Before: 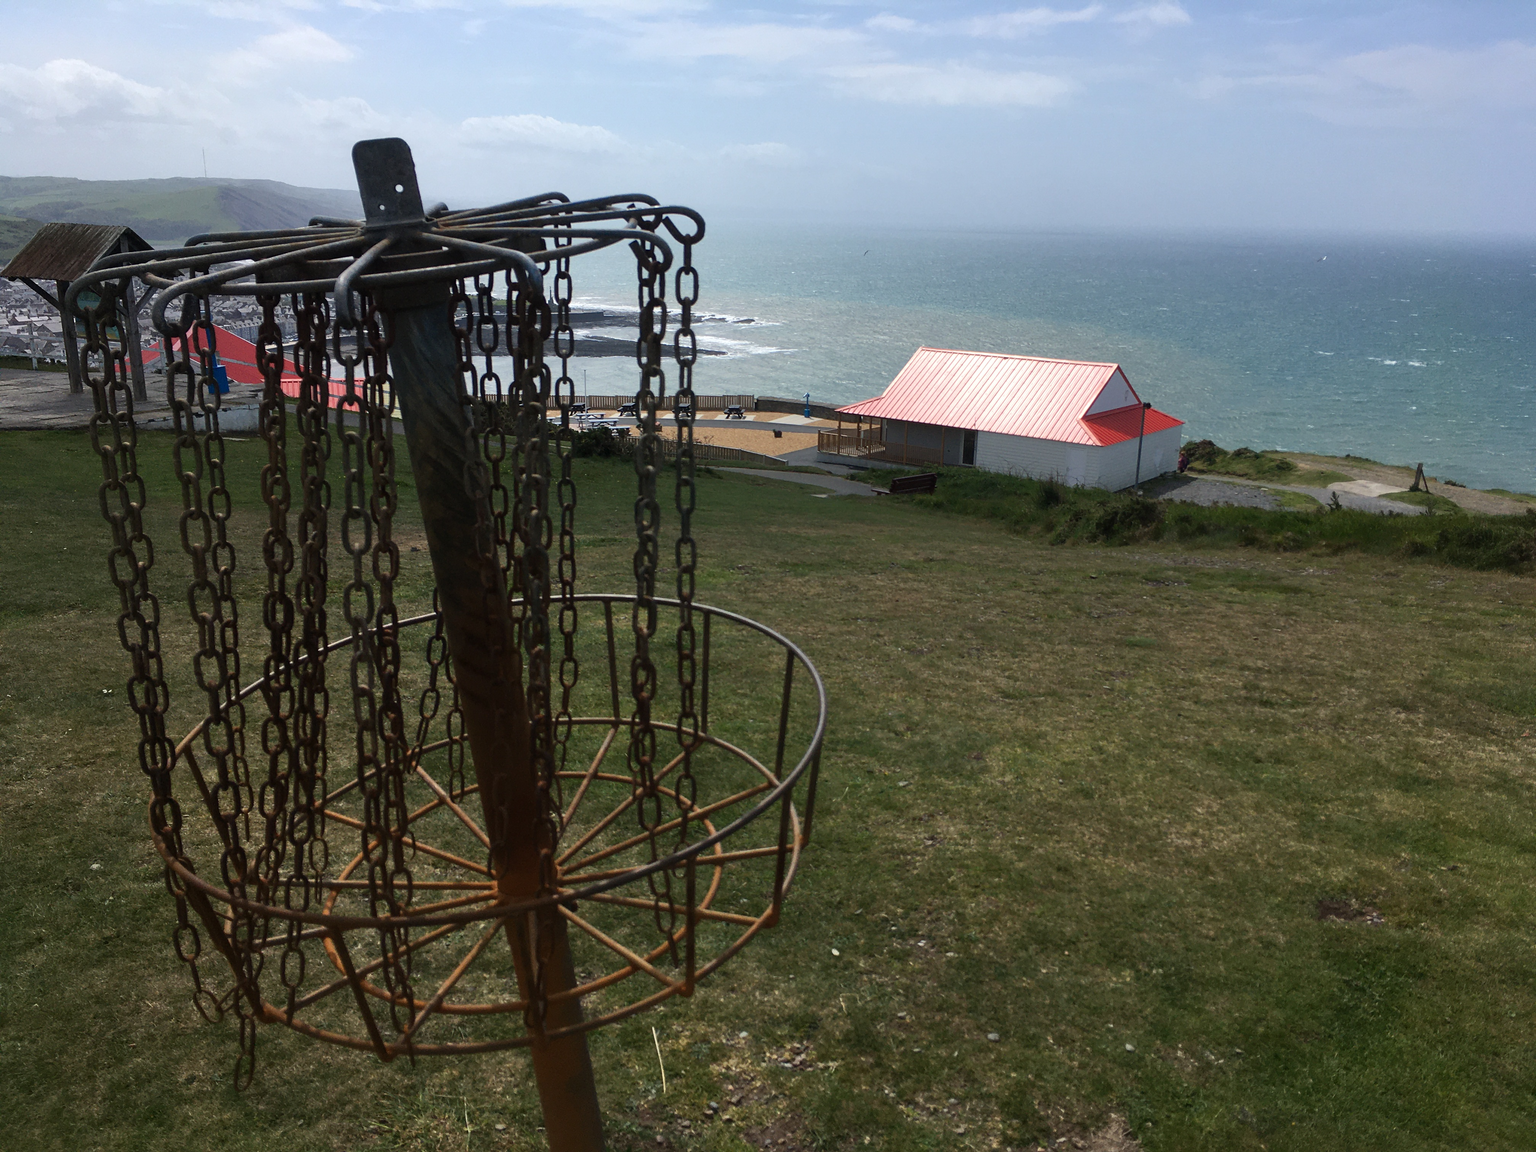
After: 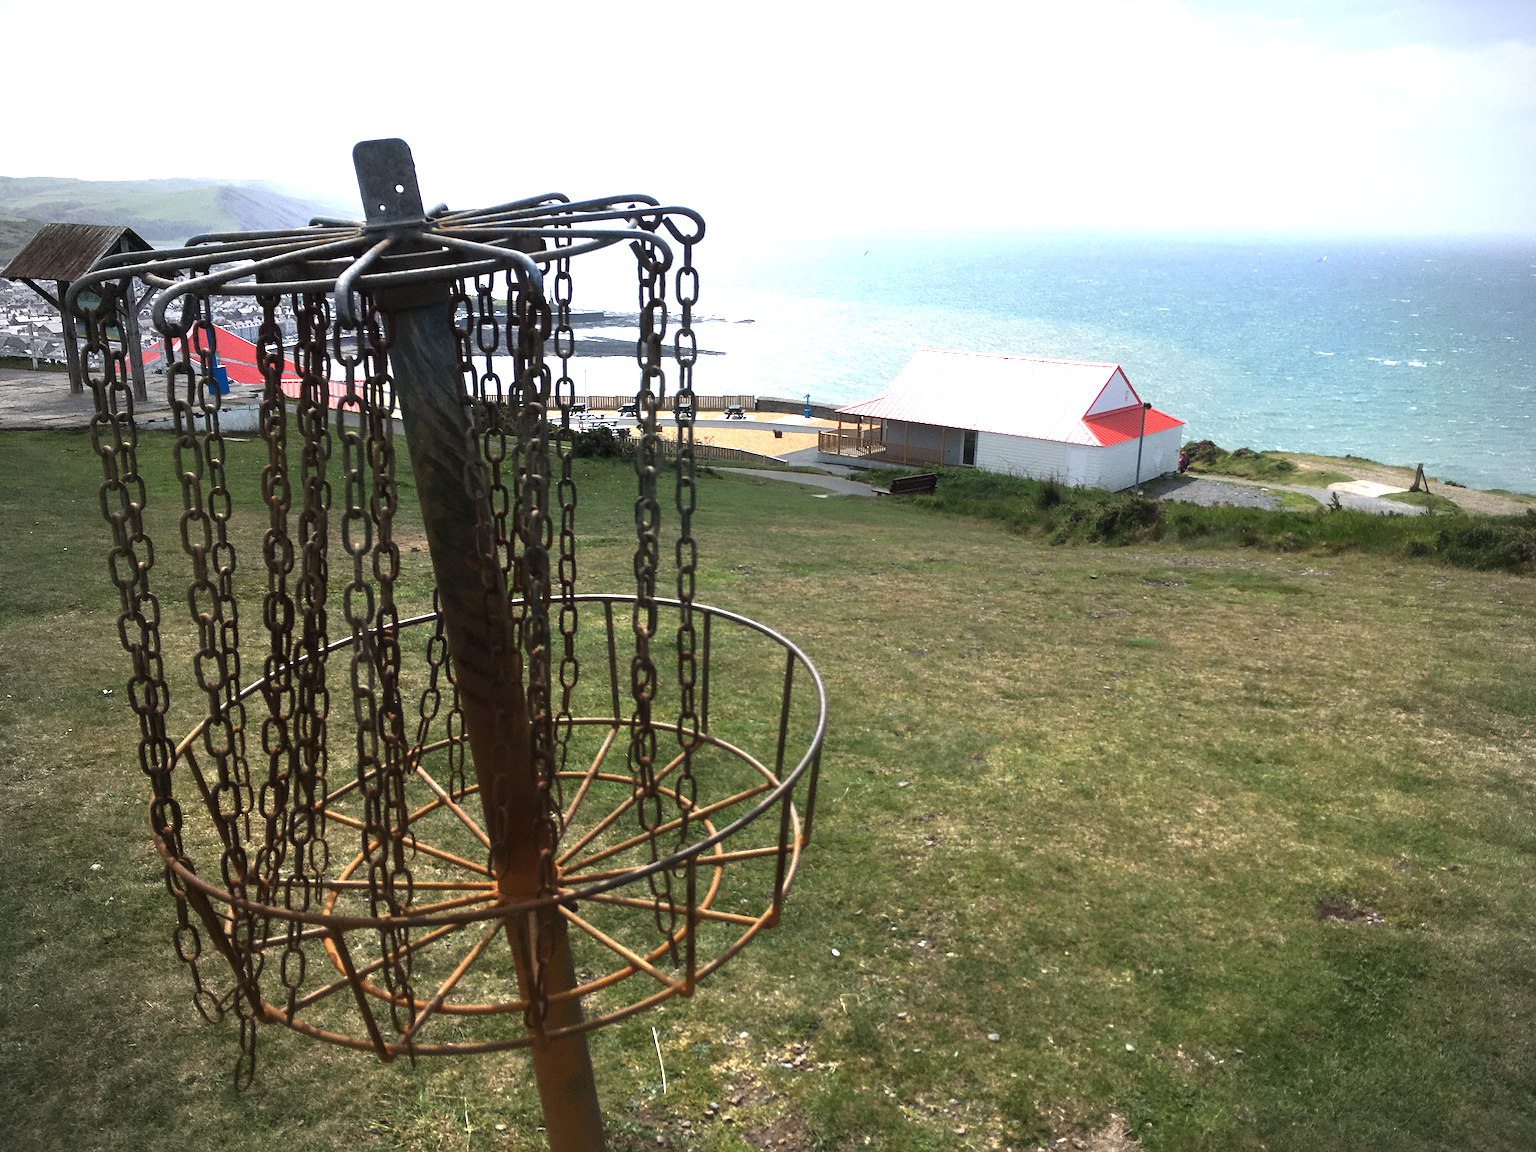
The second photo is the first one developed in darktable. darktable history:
tone equalizer: -8 EV -0.429 EV, -7 EV -0.379 EV, -6 EV -0.341 EV, -5 EV -0.197 EV, -3 EV 0.215 EV, -2 EV 0.34 EV, -1 EV 0.364 EV, +0 EV 0.442 EV
exposure: black level correction 0, exposure 1.104 EV, compensate exposure bias true, compensate highlight preservation false
vignetting: on, module defaults
